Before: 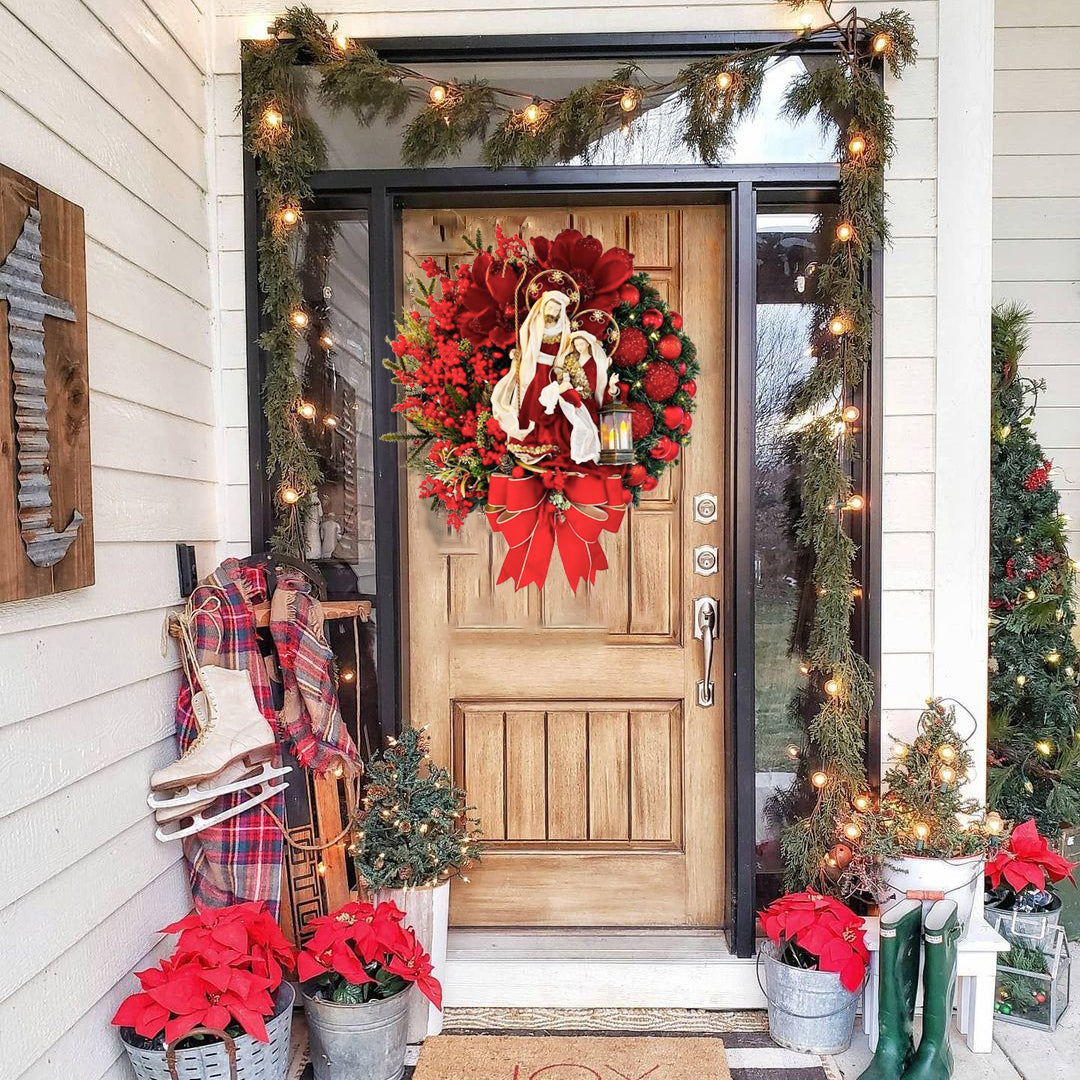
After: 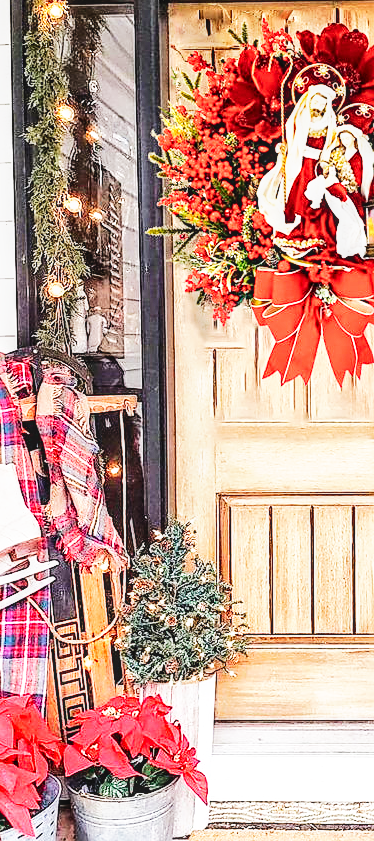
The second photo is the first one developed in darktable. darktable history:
base curve: curves: ch0 [(0, 0) (0.007, 0.004) (0.027, 0.03) (0.046, 0.07) (0.207, 0.54) (0.442, 0.872) (0.673, 0.972) (1, 1)], exposure shift 0.582, preserve colors none
crop and rotate: left 21.762%, top 19.093%, right 43.603%, bottom 2.967%
sharpen: amount 0.494
local contrast: on, module defaults
tone curve: curves: ch0 [(0, 0) (0.003, 0.031) (0.011, 0.041) (0.025, 0.054) (0.044, 0.06) (0.069, 0.083) (0.1, 0.108) (0.136, 0.135) (0.177, 0.179) (0.224, 0.231) (0.277, 0.294) (0.335, 0.378) (0.399, 0.463) (0.468, 0.552) (0.543, 0.627) (0.623, 0.694) (0.709, 0.776) (0.801, 0.849) (0.898, 0.905) (1, 1)], color space Lab, independent channels, preserve colors none
